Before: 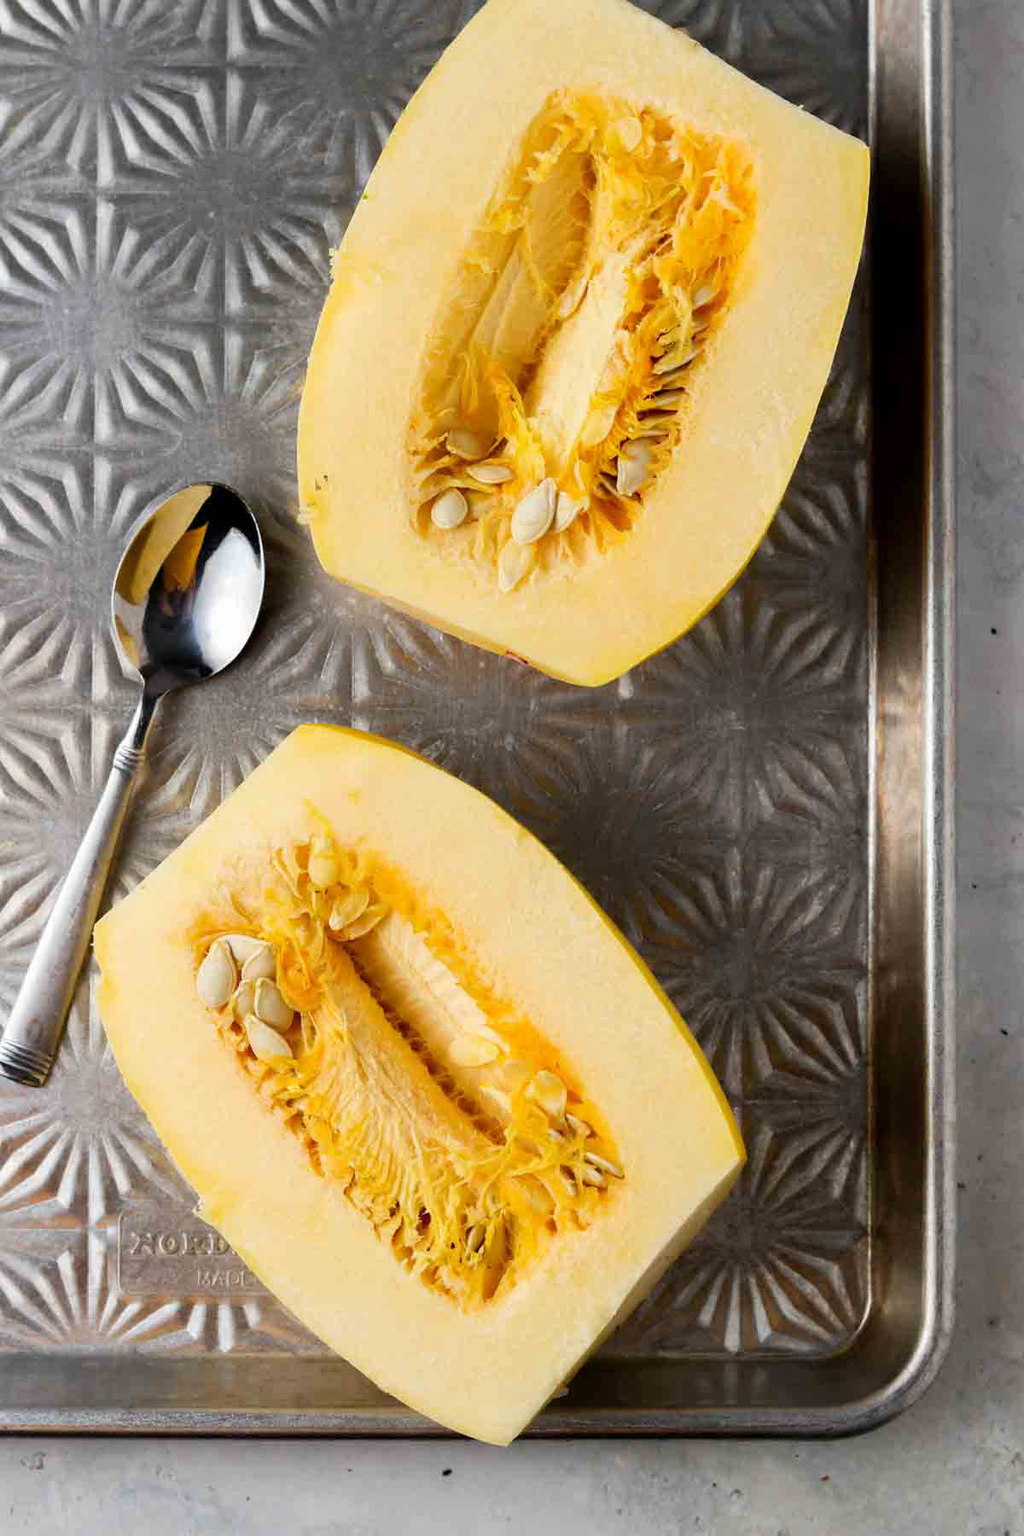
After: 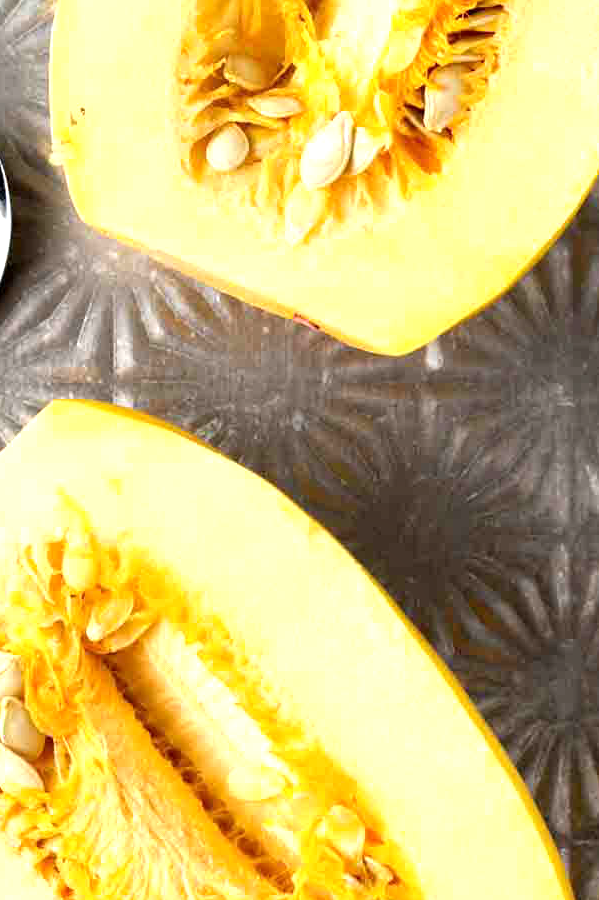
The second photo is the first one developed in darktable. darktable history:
crop: left 25%, top 25%, right 25%, bottom 25%
local contrast: highlights 100%, shadows 100%, detail 120%, midtone range 0.2
exposure: exposure 0.766 EV, compensate highlight preservation false
